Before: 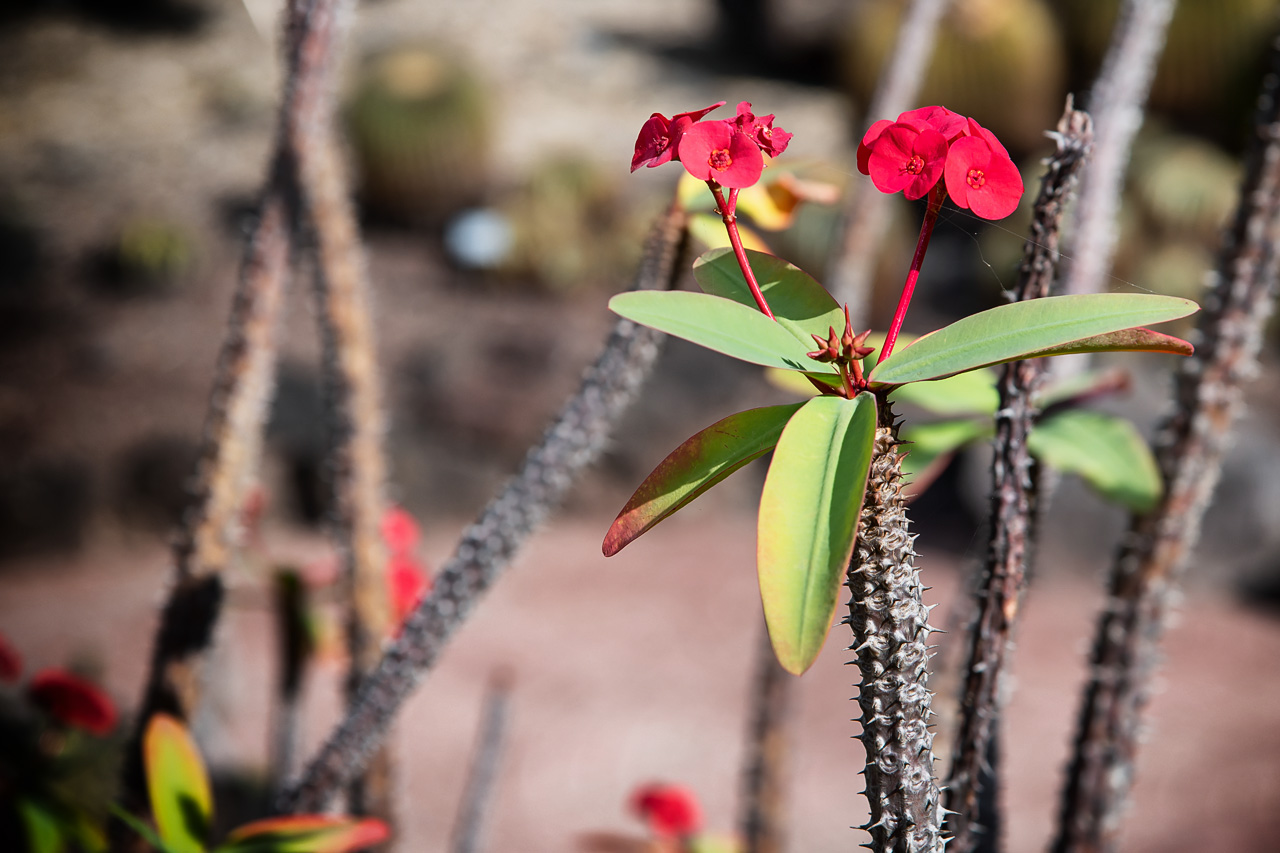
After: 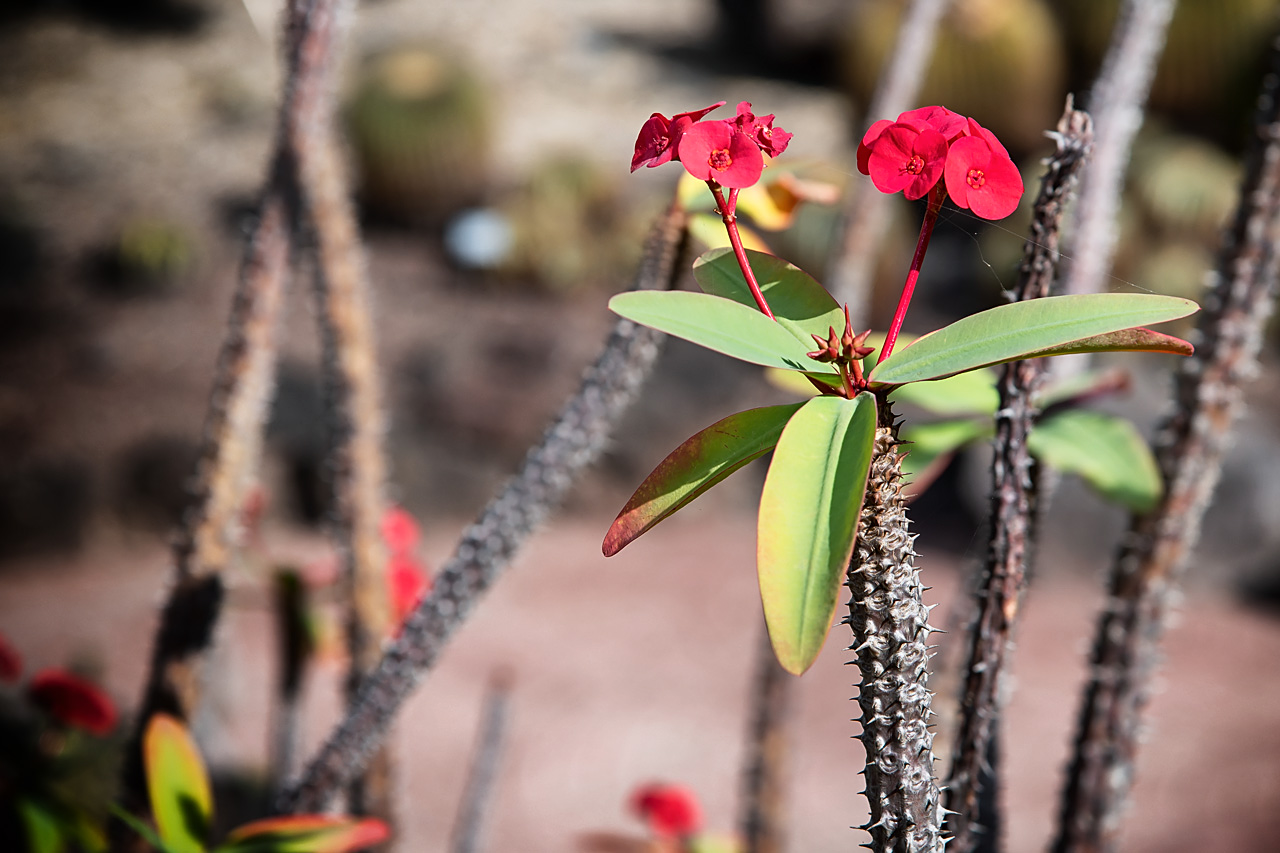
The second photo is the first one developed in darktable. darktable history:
shadows and highlights: shadows -9, white point adjustment 1.4, highlights 11.24
sharpen: amount 0.209
